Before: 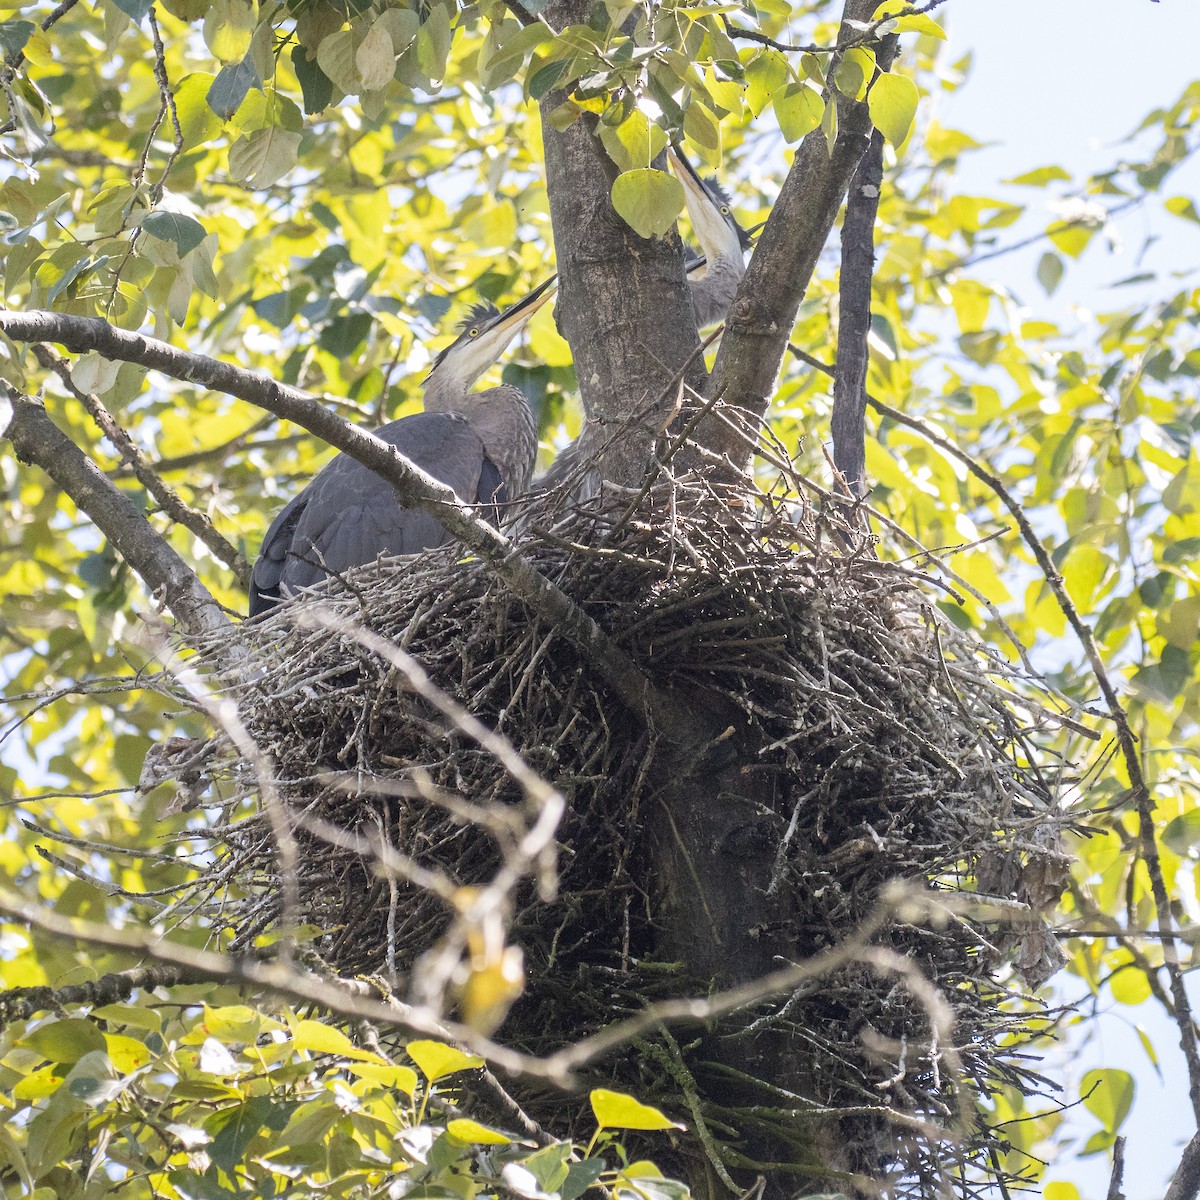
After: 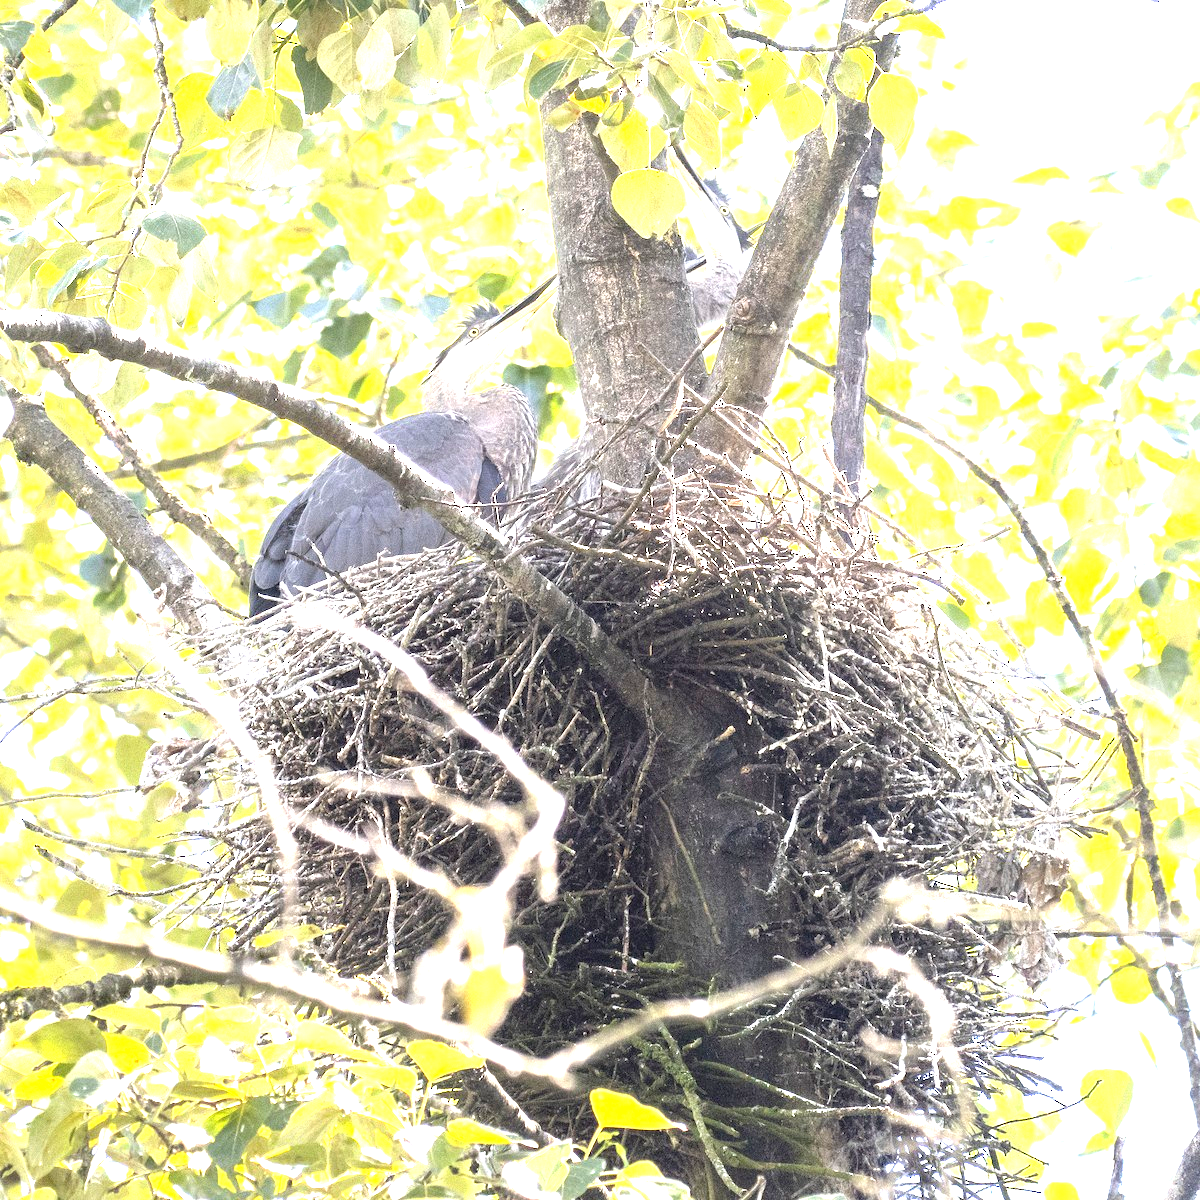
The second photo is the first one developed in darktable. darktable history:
exposure: black level correction 0.001, exposure 1.822 EV, compensate exposure bias true, compensate highlight preservation false
